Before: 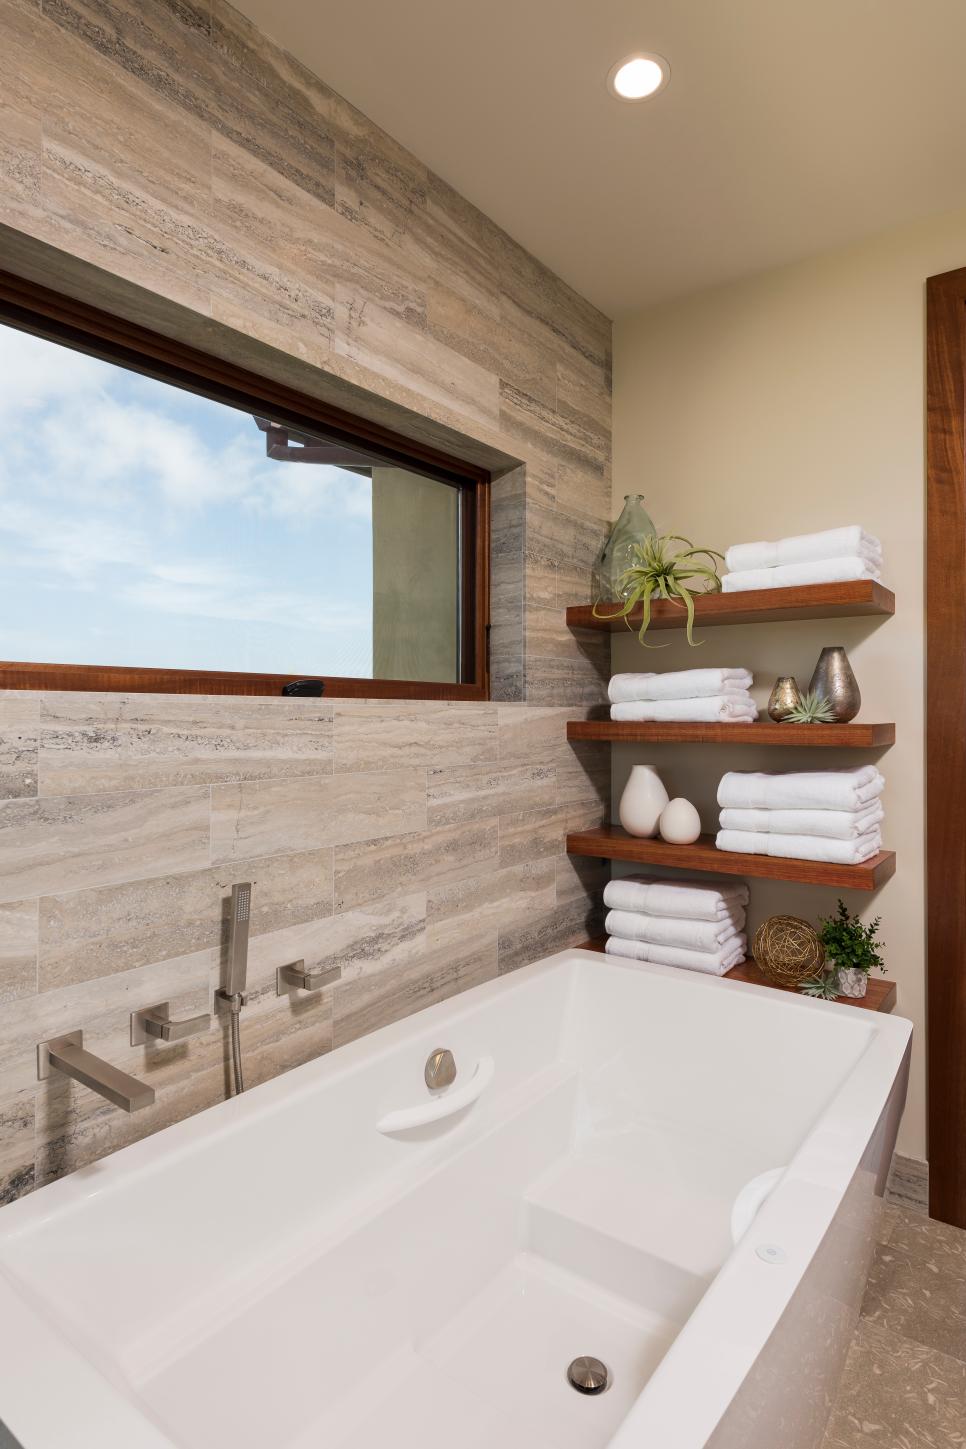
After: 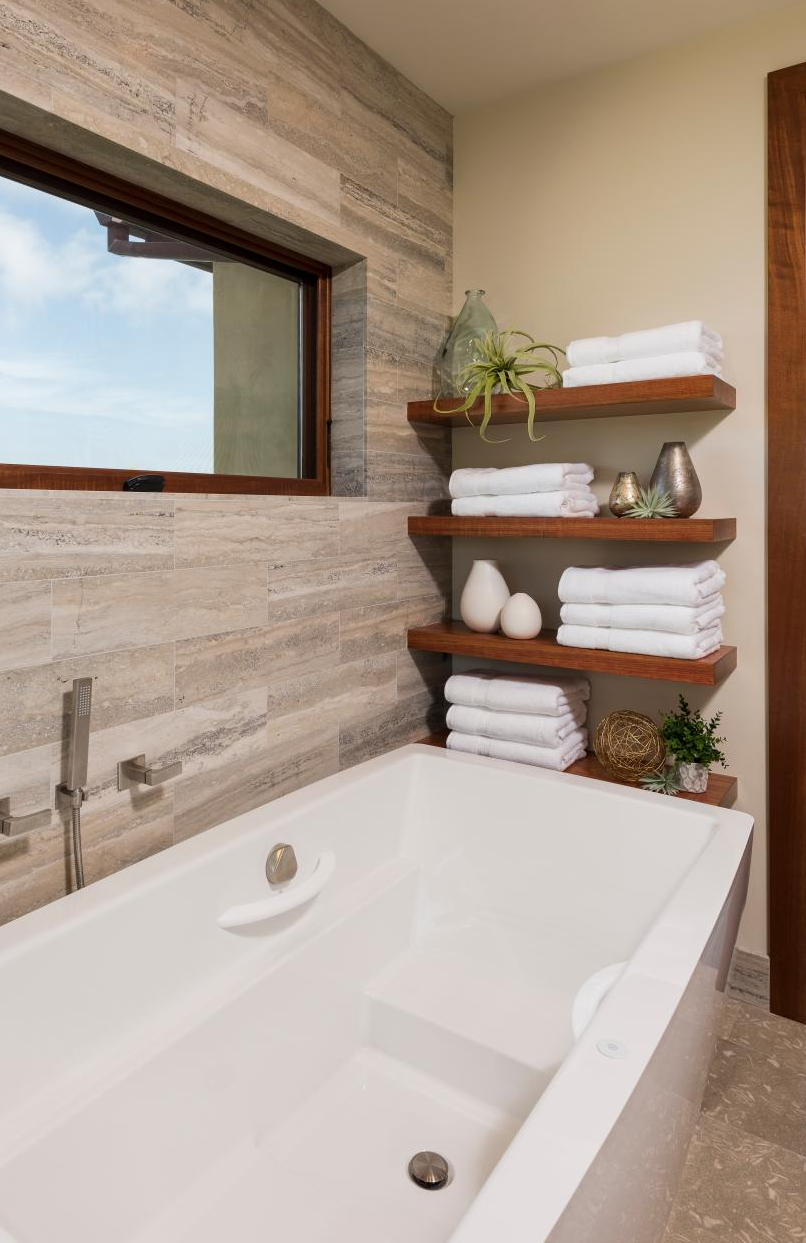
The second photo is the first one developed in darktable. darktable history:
crop: left 16.489%, top 14.203%
